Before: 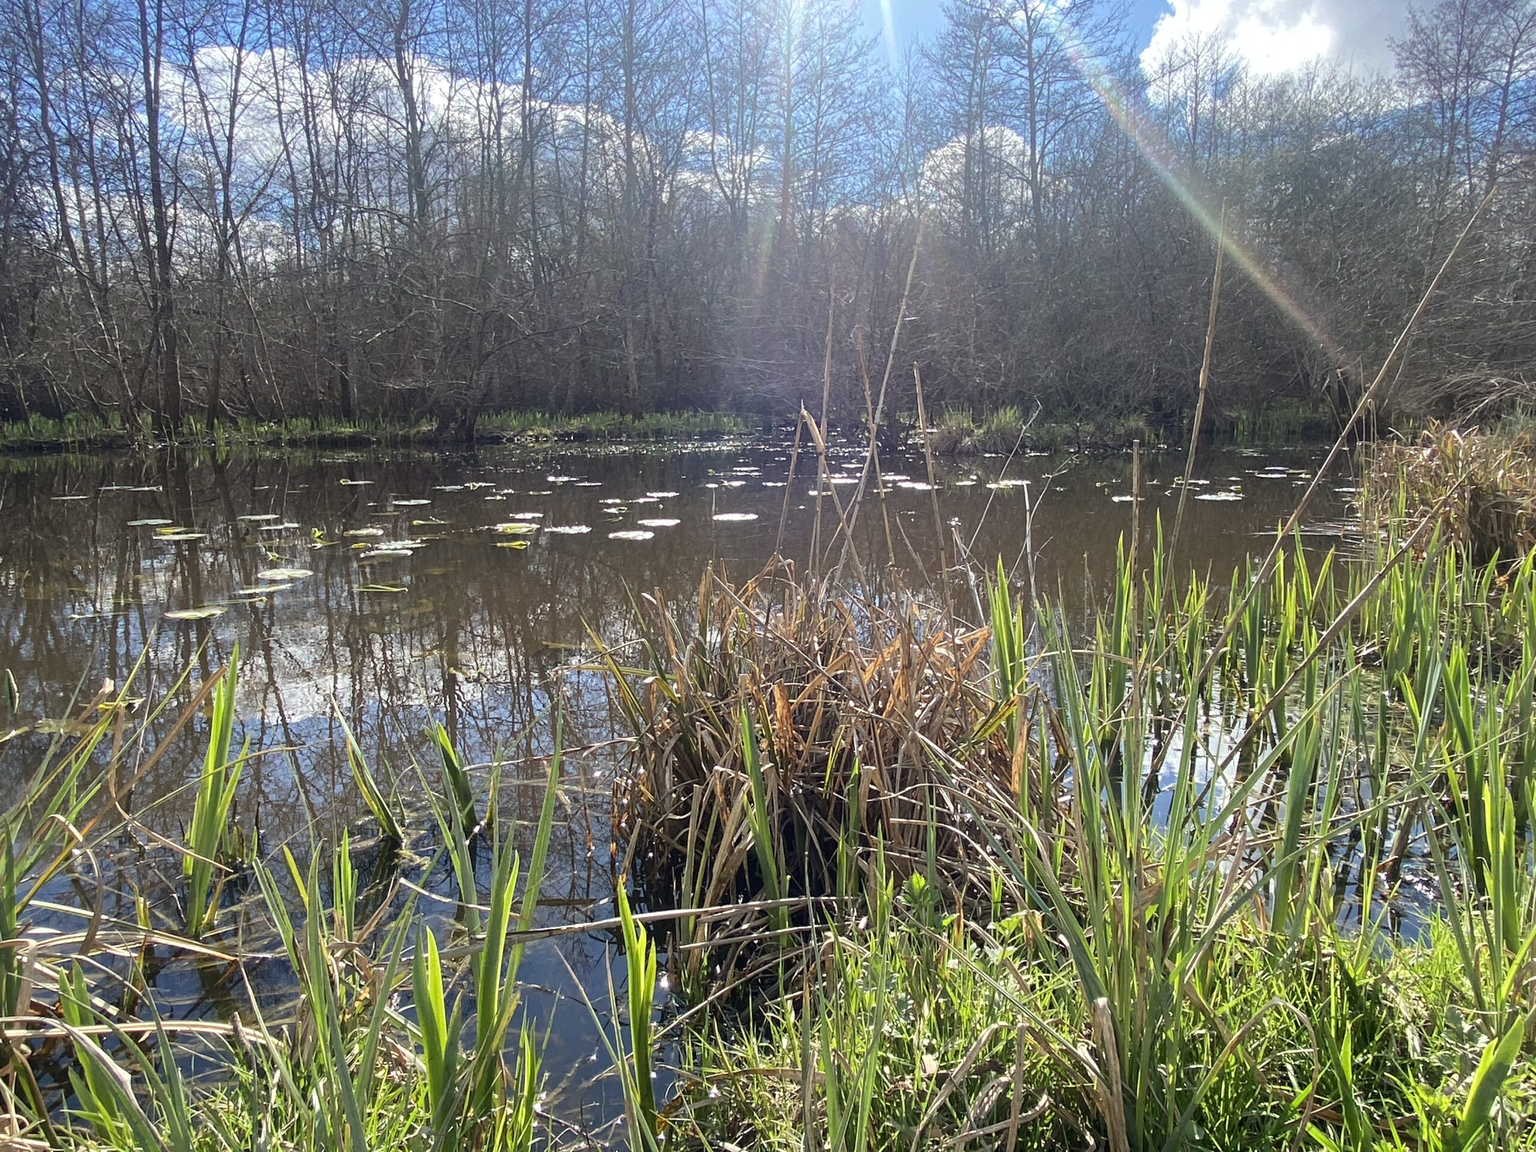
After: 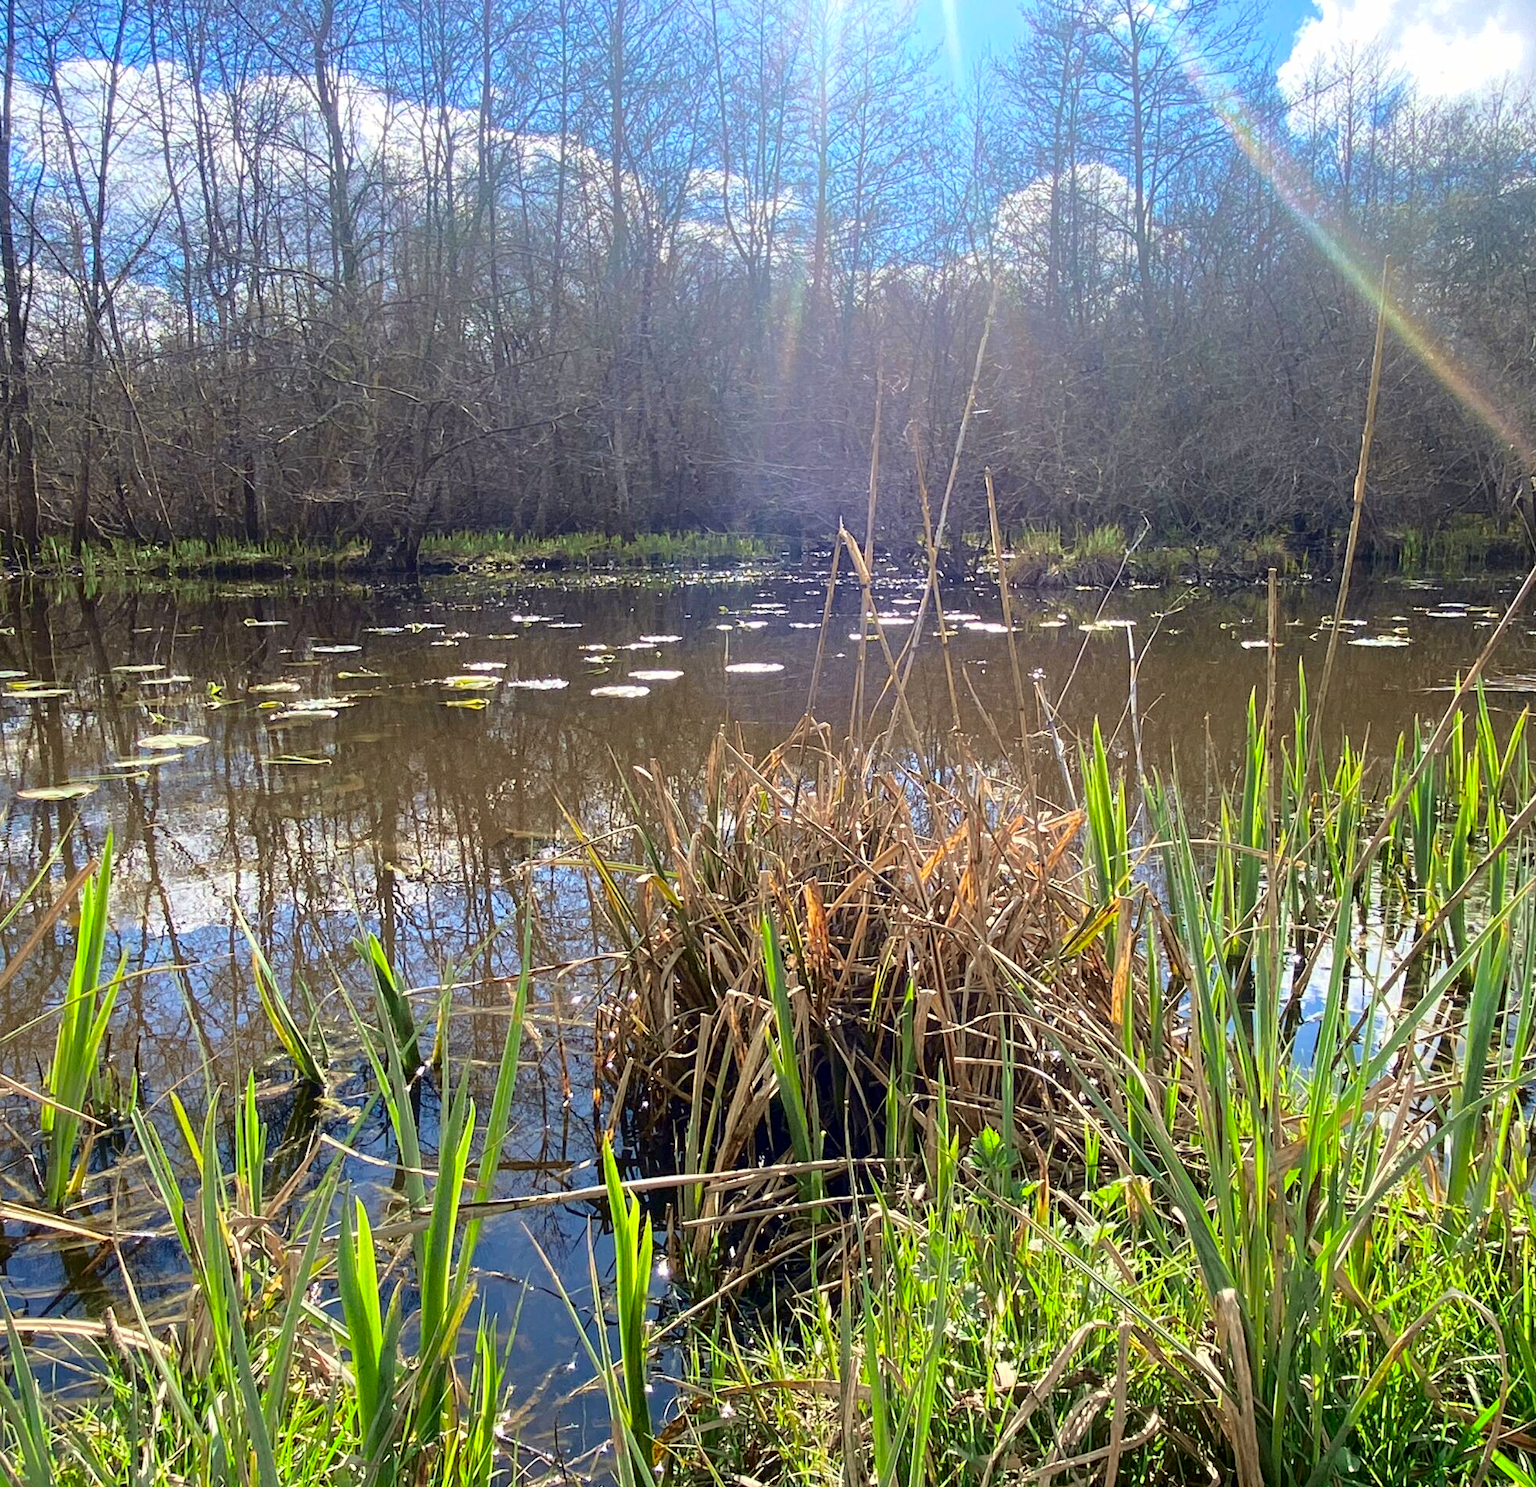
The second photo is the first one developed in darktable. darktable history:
crop: left 9.88%, right 12.664%
tone curve: curves: ch0 [(0.024, 0) (0.075, 0.034) (0.145, 0.098) (0.257, 0.259) (0.408, 0.45) (0.611, 0.64) (0.81, 0.857) (1, 1)]; ch1 [(0, 0) (0.287, 0.198) (0.501, 0.506) (0.56, 0.57) (0.712, 0.777) (0.976, 0.992)]; ch2 [(0, 0) (0.5, 0.5) (0.523, 0.552) (0.59, 0.603) (0.681, 0.754) (1, 1)], color space Lab, independent channels, preserve colors none
